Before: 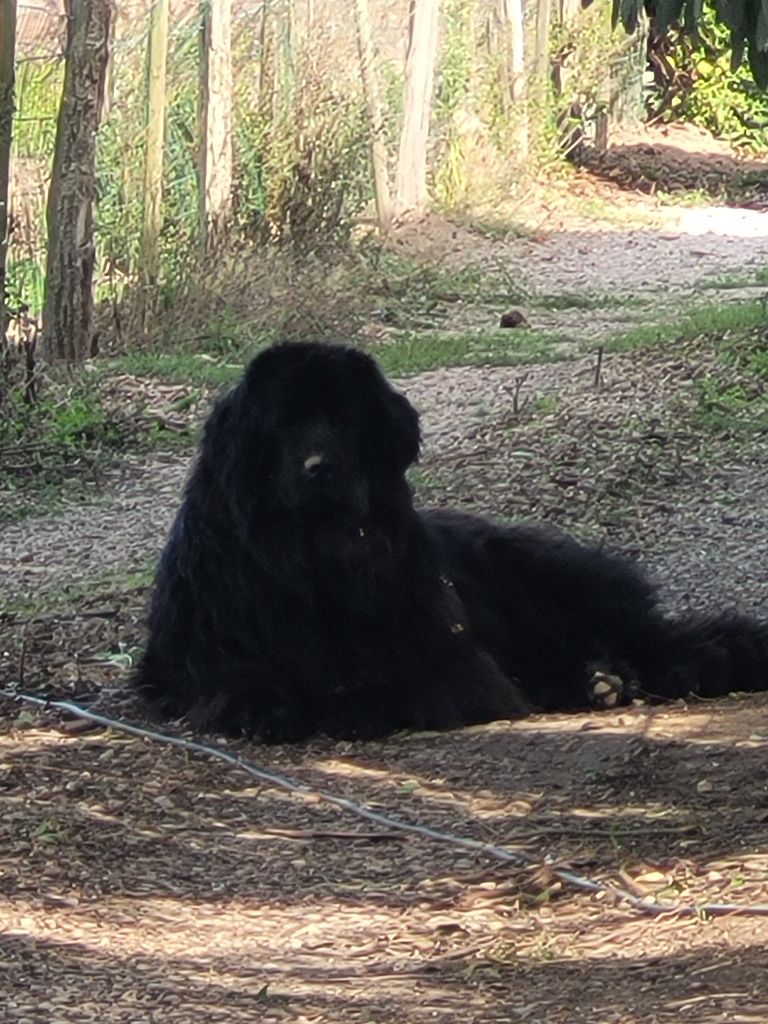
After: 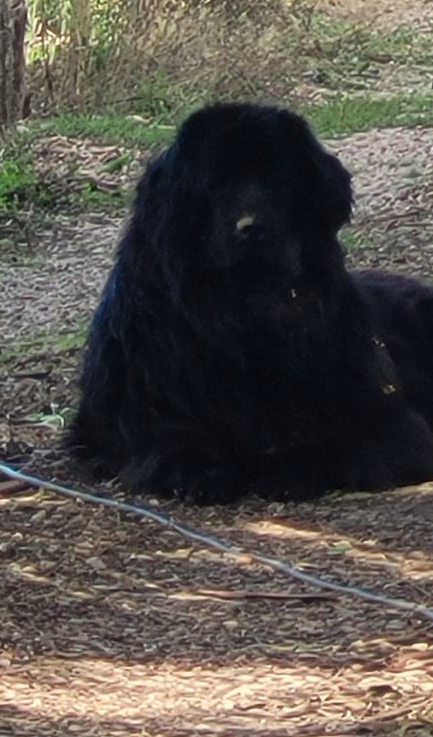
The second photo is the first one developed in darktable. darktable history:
crop: left 8.963%, top 23.396%, right 34.578%, bottom 4.577%
color zones: curves: ch1 [(0.25, 0.5) (0.747, 0.71)], mix 28.28%
